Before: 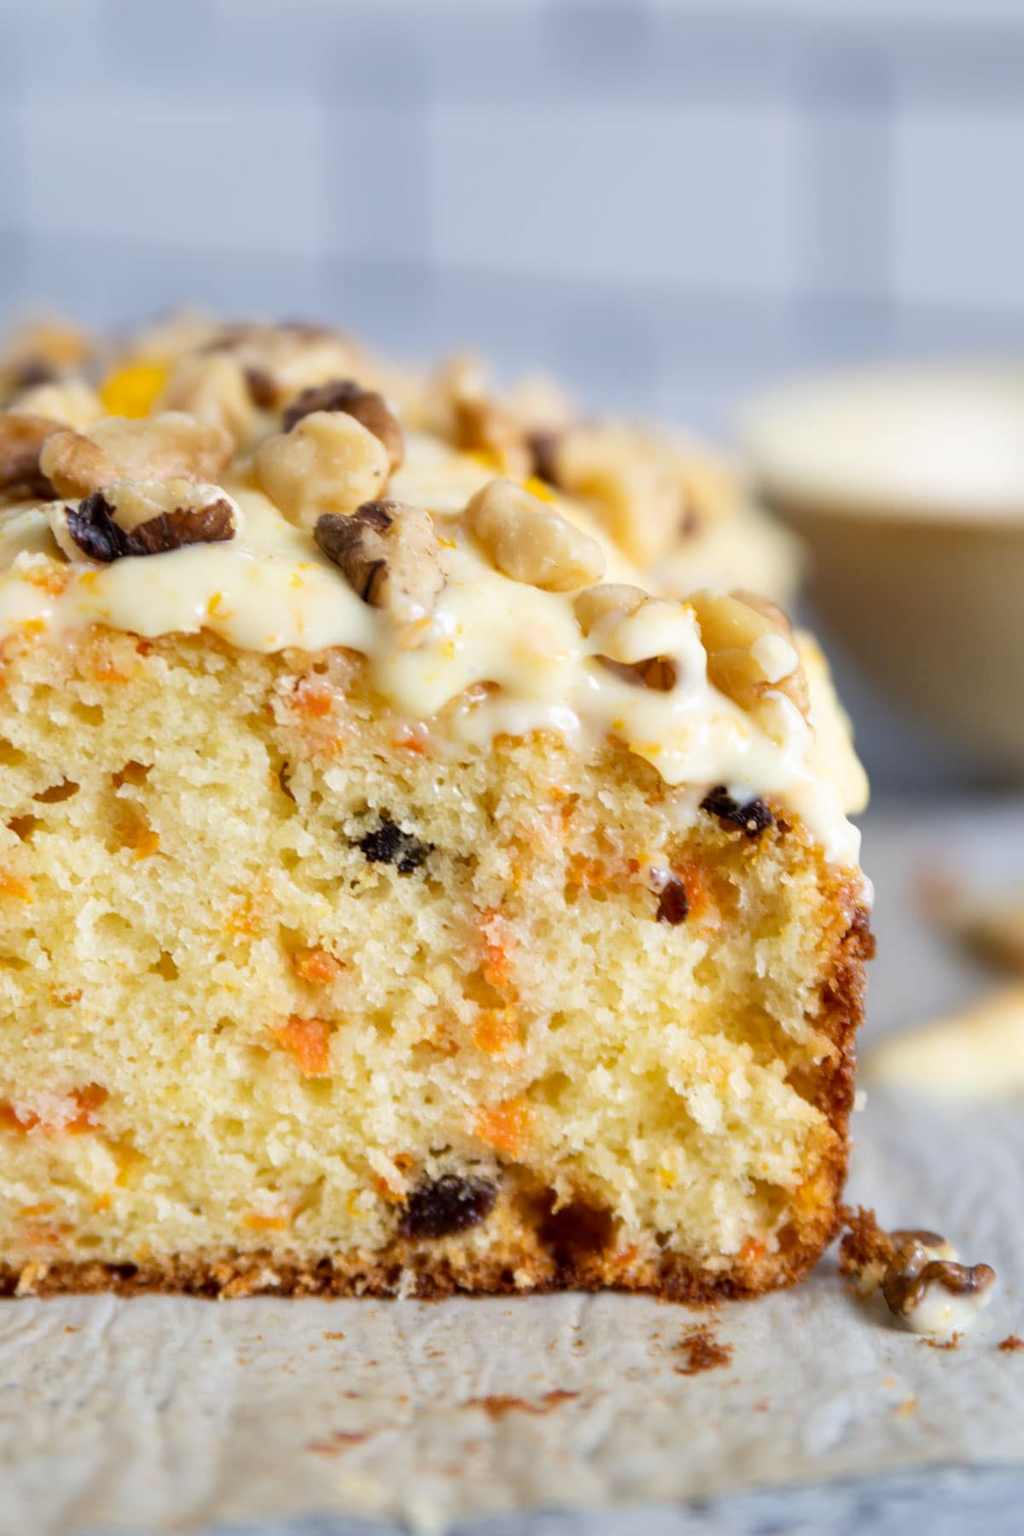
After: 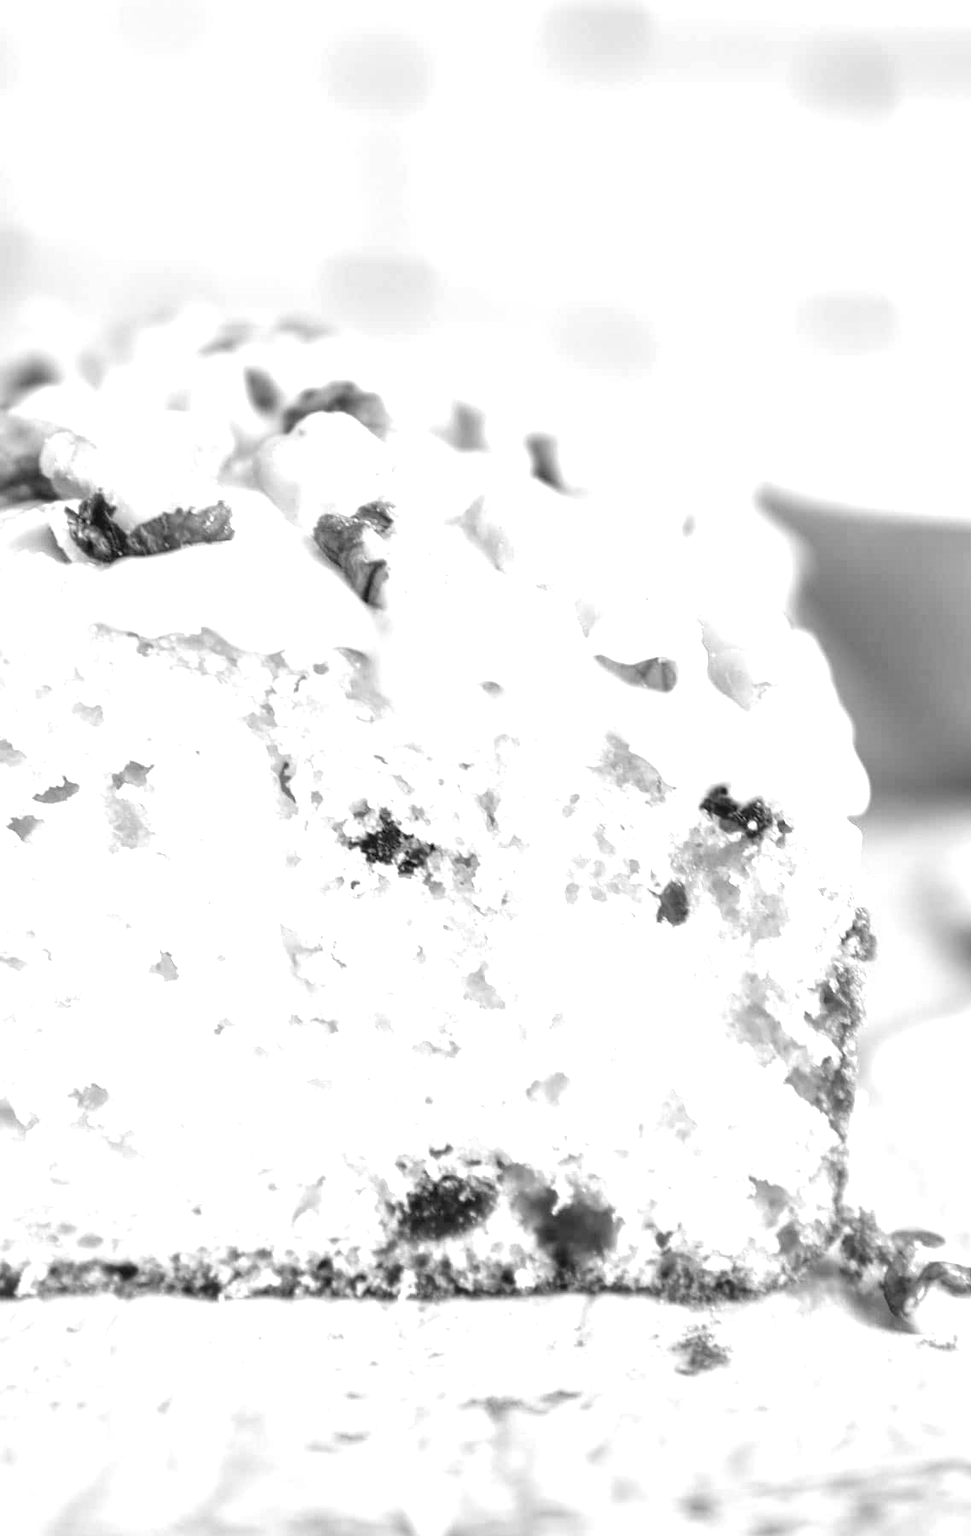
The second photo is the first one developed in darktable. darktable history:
color balance rgb: perceptual saturation grading › global saturation 25%, global vibrance 20%
crop and rotate: right 5.167%
local contrast: on, module defaults
color calibration: output gray [0.714, 0.278, 0, 0], illuminant same as pipeline (D50), adaptation none (bypass)
exposure: exposure 1.2 EV, compensate highlight preservation false
